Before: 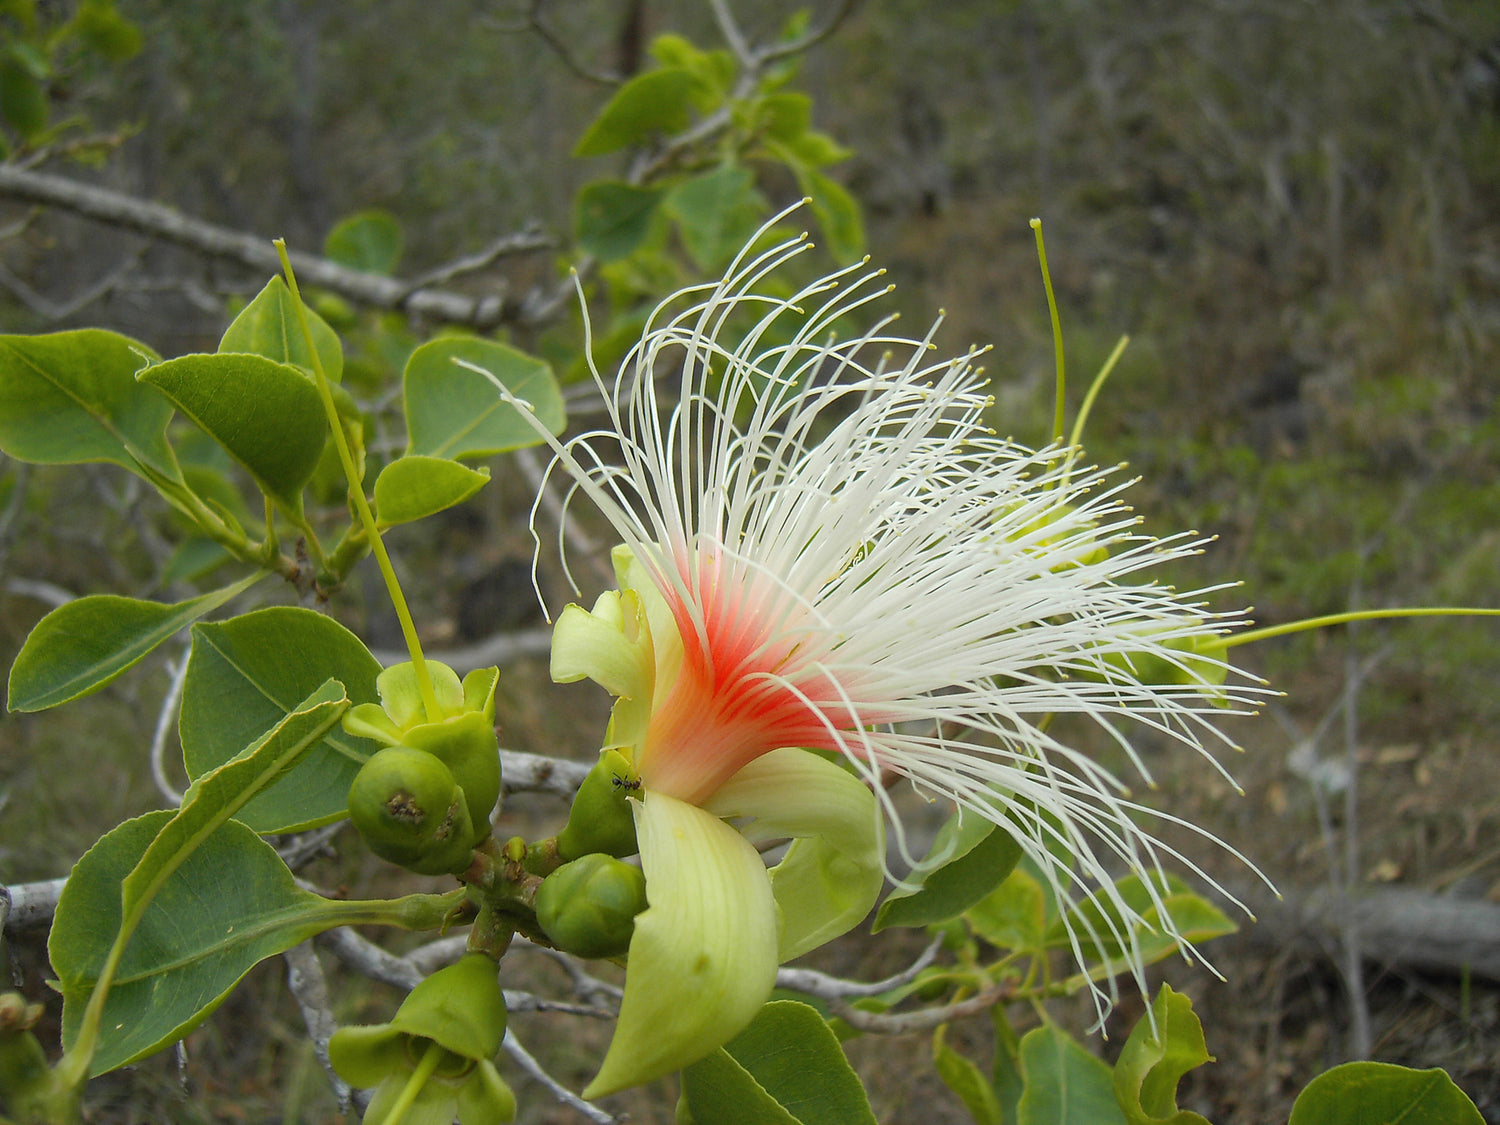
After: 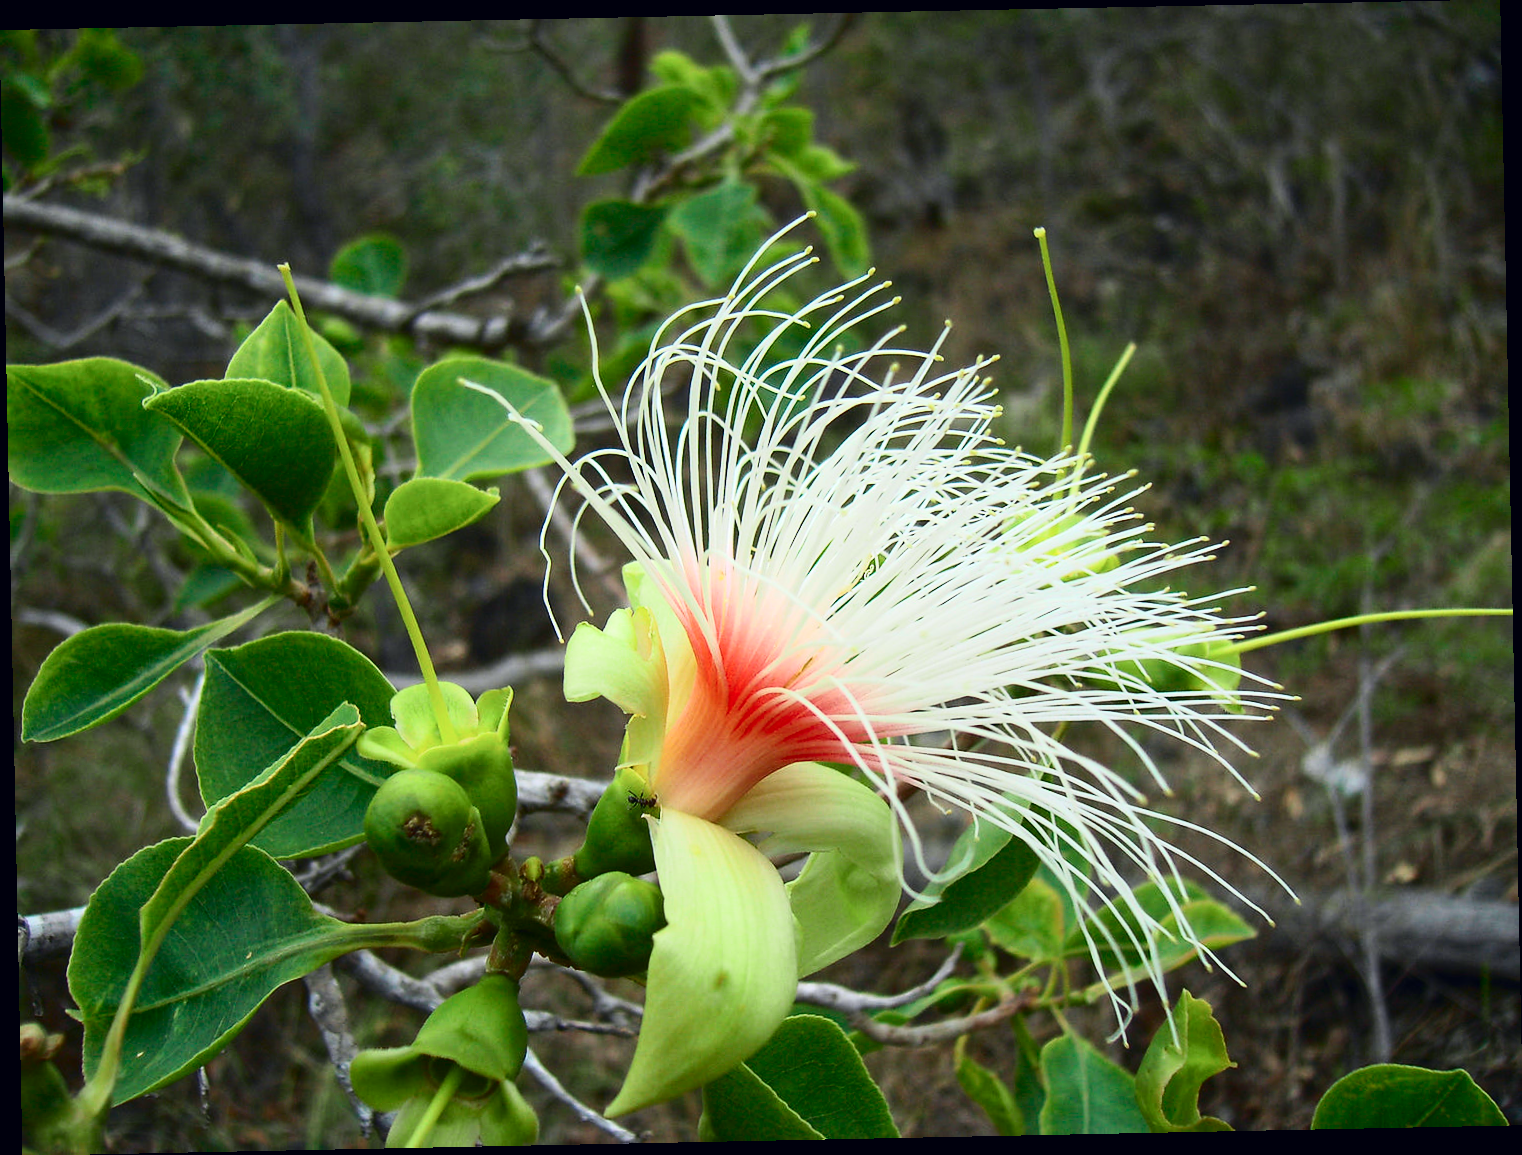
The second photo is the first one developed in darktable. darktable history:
rotate and perspective: rotation -1.17°, automatic cropping off
tone curve: curves: ch0 [(0, 0) (0.236, 0.124) (0.373, 0.304) (0.542, 0.593) (0.737, 0.873) (1, 1)]; ch1 [(0, 0) (0.399, 0.328) (0.488, 0.484) (0.598, 0.624) (1, 1)]; ch2 [(0, 0) (0.448, 0.405) (0.523, 0.511) (0.592, 0.59) (1, 1)], color space Lab, independent channels, preserve colors none
